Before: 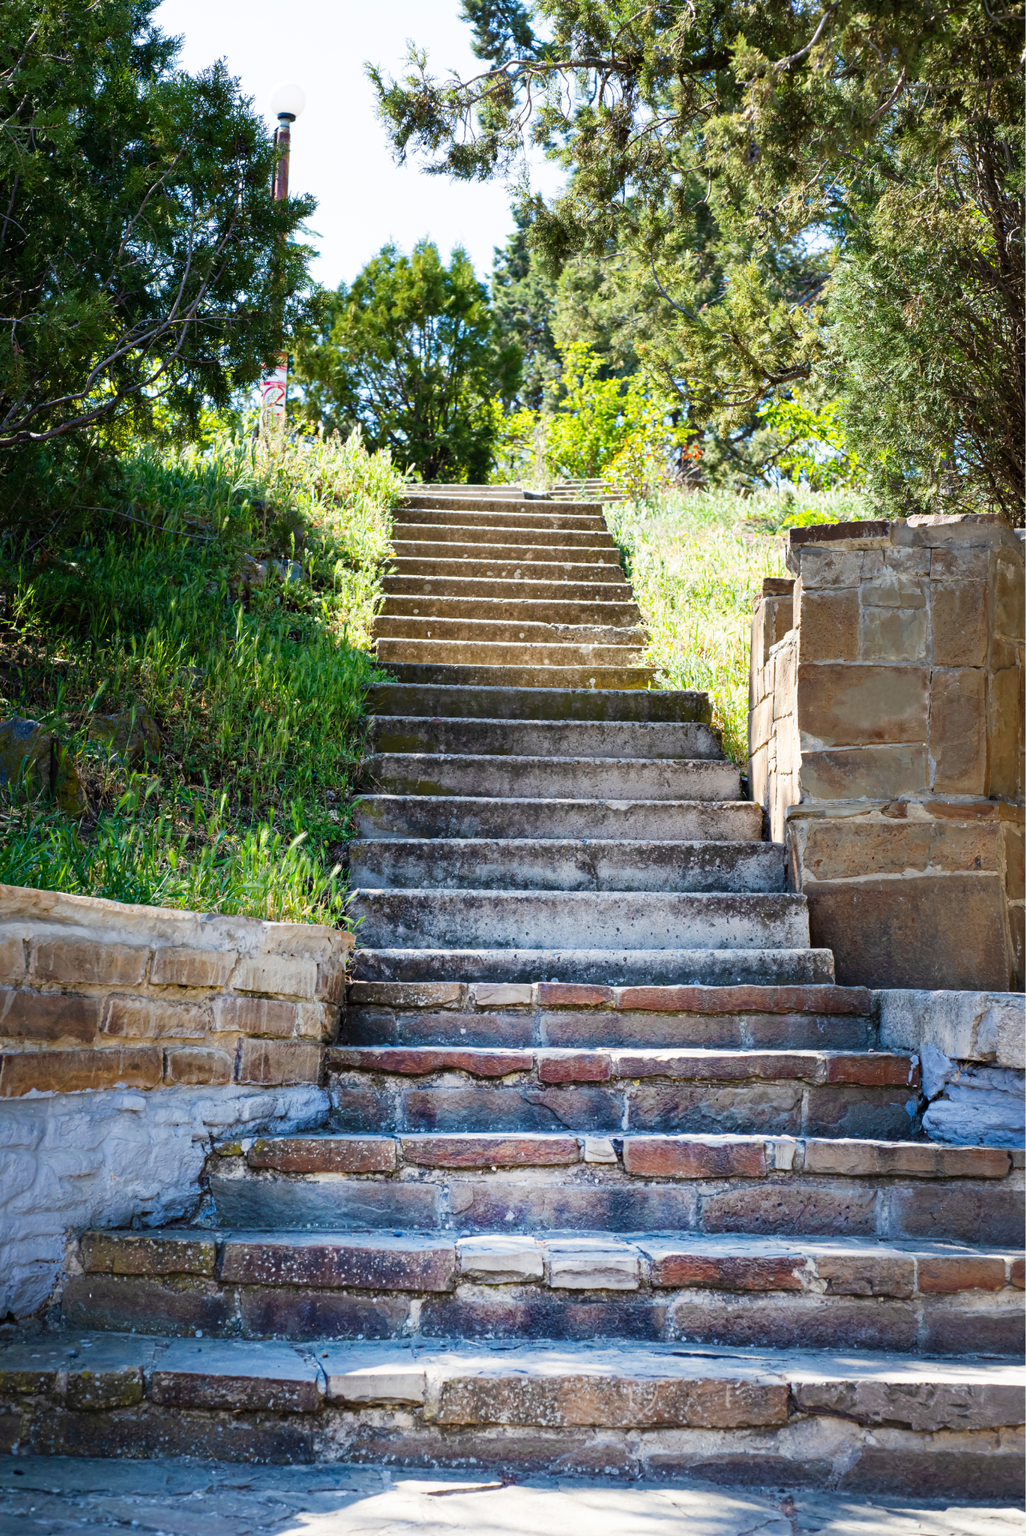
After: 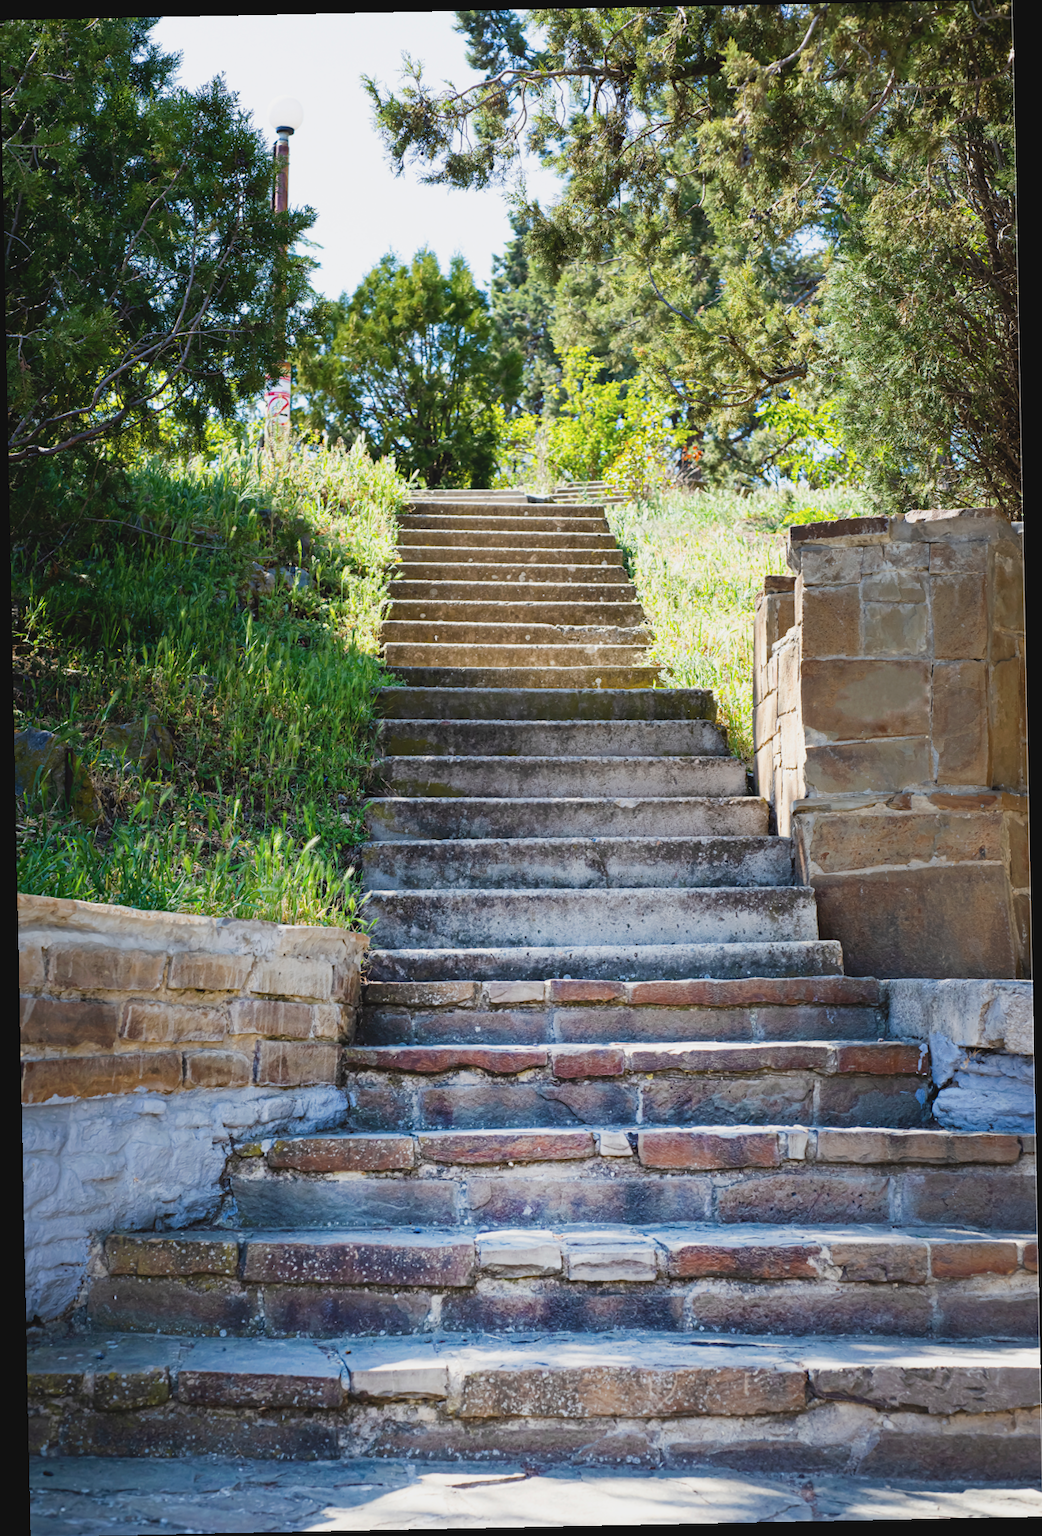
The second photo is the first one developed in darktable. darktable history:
contrast brightness saturation: contrast -0.1, saturation -0.1
rotate and perspective: rotation -1.17°, automatic cropping off
